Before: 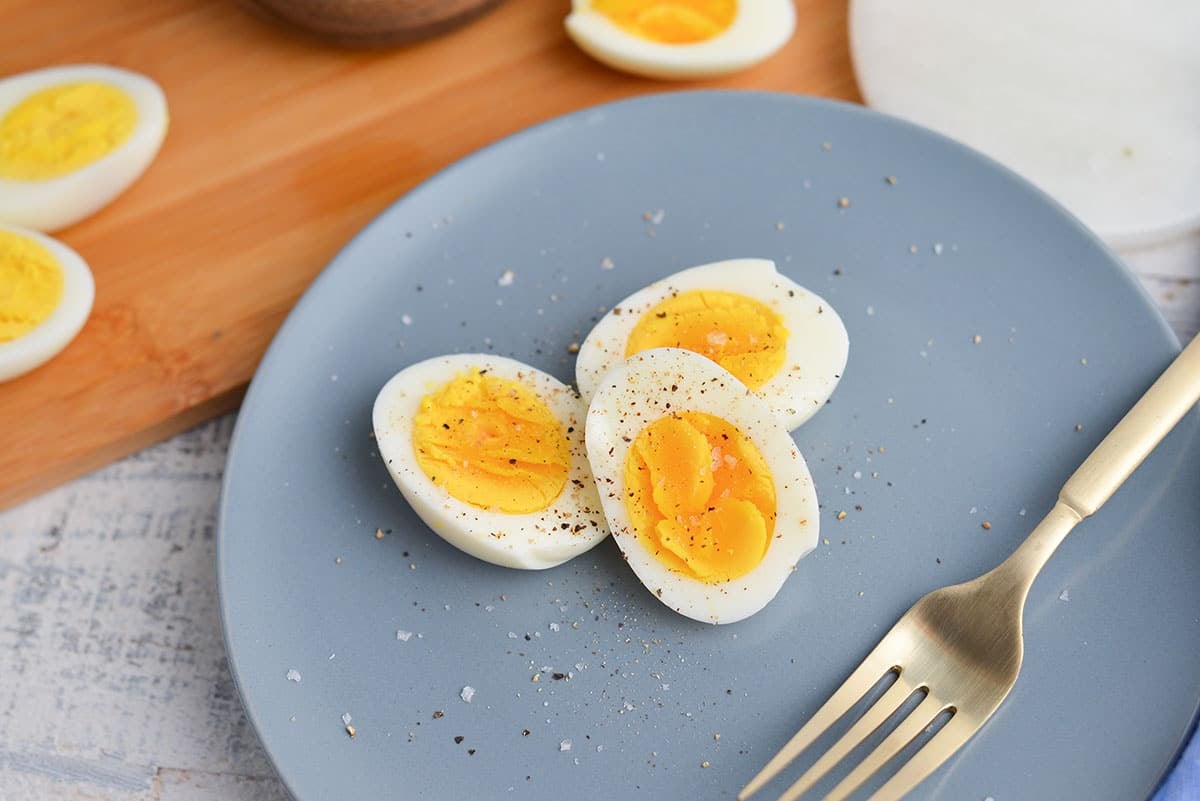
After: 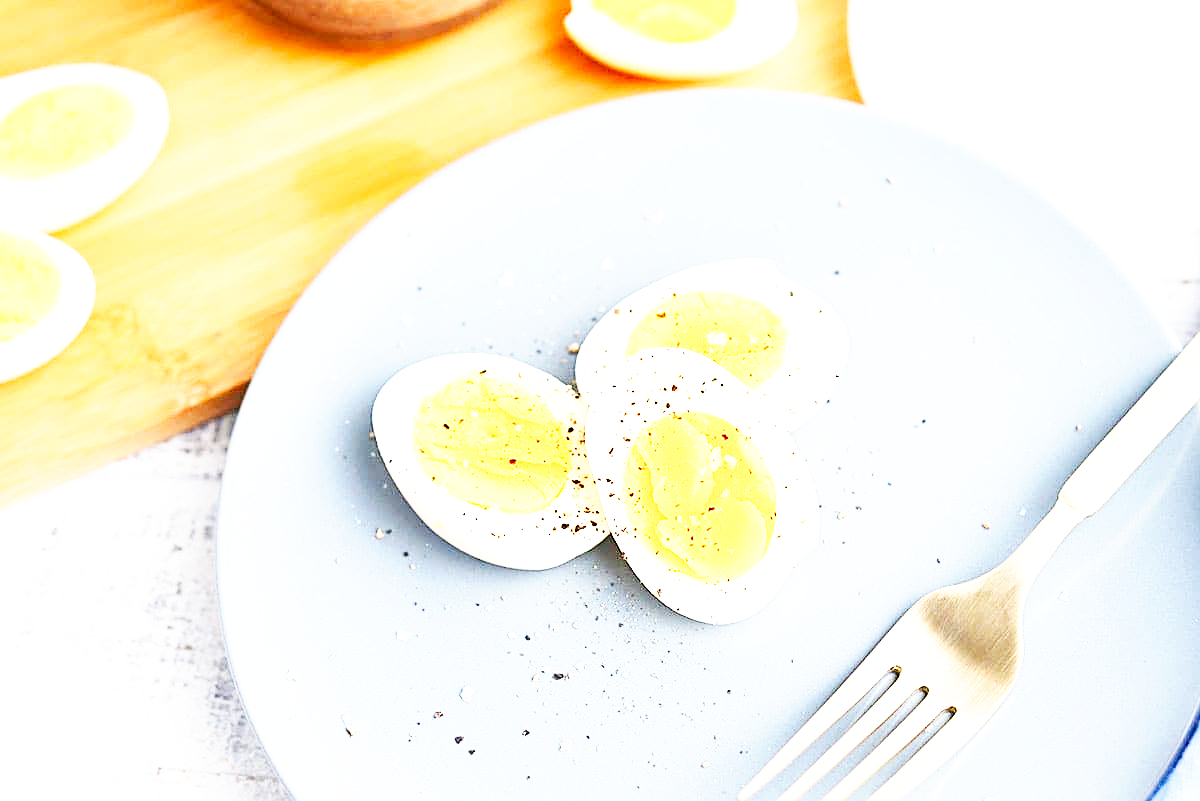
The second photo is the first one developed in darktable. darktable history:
exposure: exposure 1.2 EV, compensate highlight preservation false
base curve: curves: ch0 [(0, 0) (0.007, 0.004) (0.027, 0.03) (0.046, 0.07) (0.207, 0.54) (0.442, 0.872) (0.673, 0.972) (1, 1)], preserve colors none
sharpen: on, module defaults
